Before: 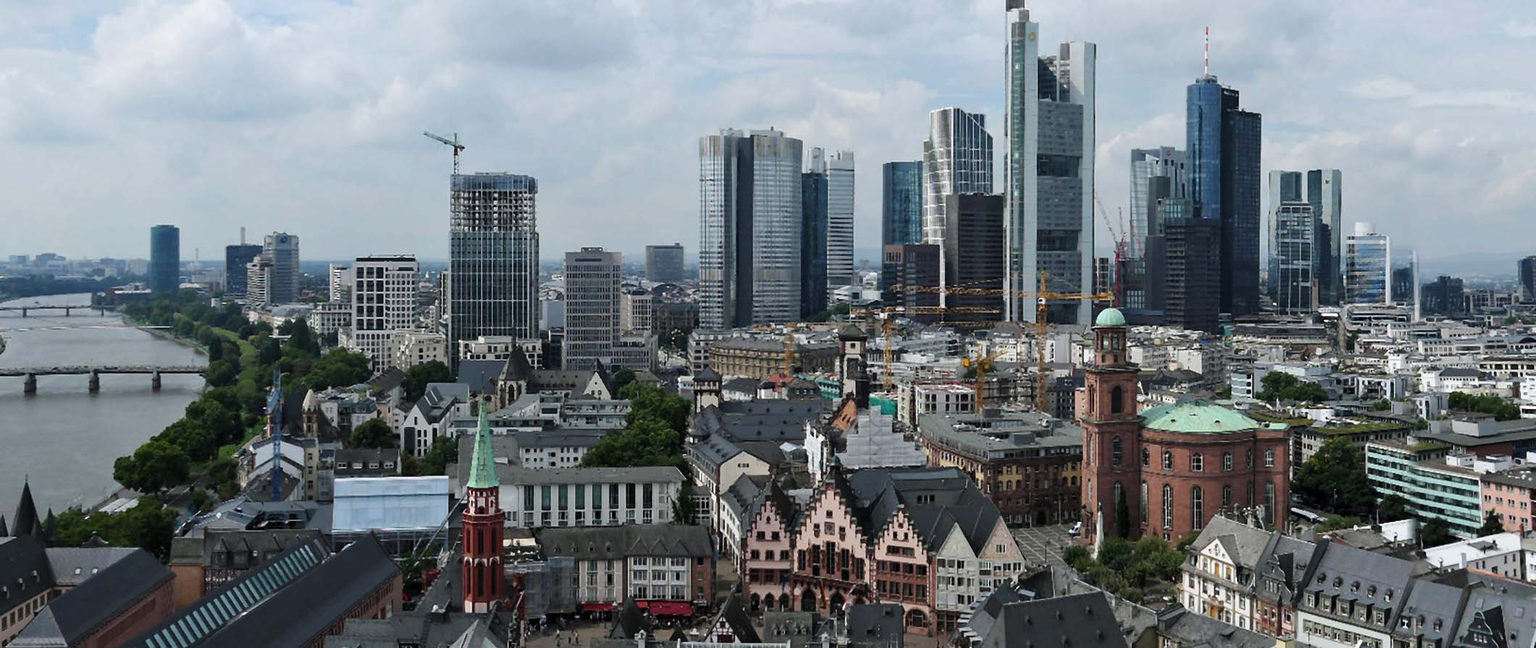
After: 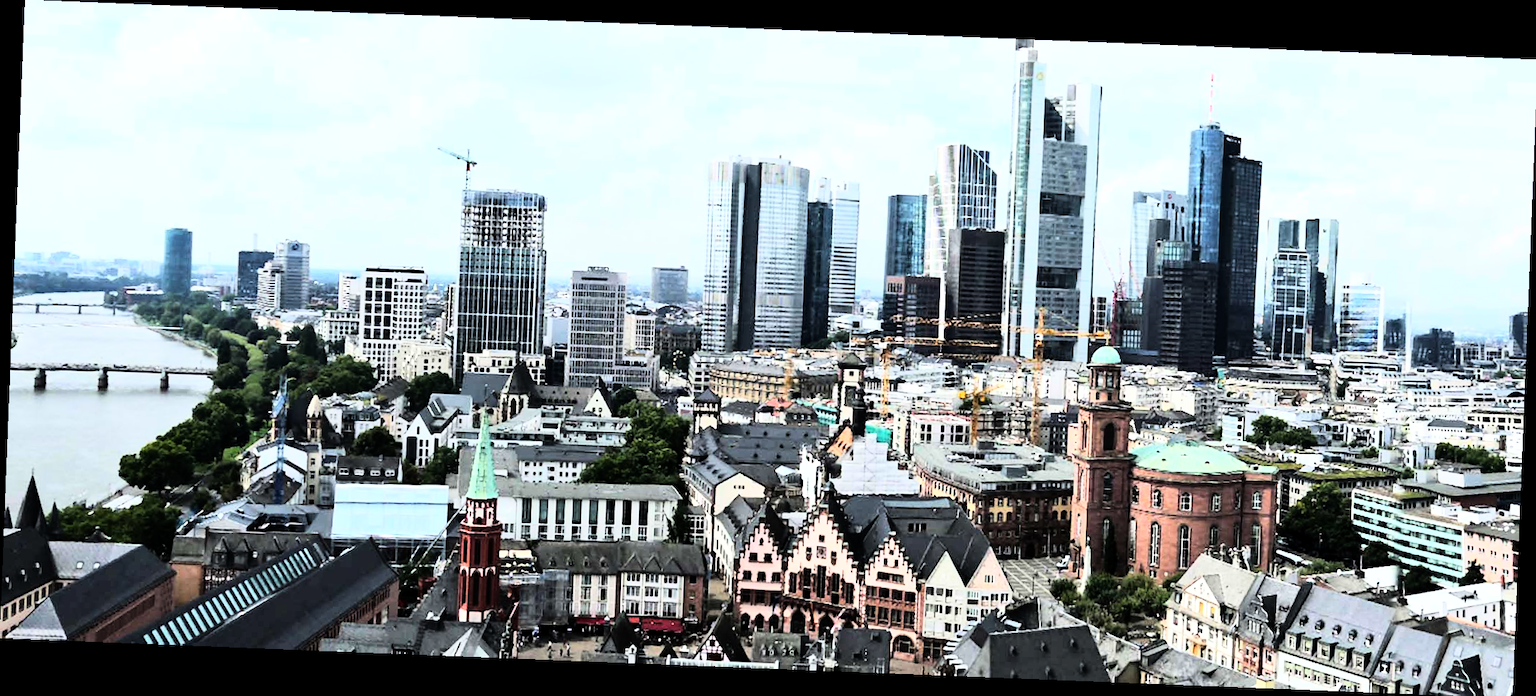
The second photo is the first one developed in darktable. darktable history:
exposure: black level correction 0.001, exposure 0.5 EV, compensate exposure bias true, compensate highlight preservation false
rgb curve: curves: ch0 [(0, 0) (0.21, 0.15) (0.24, 0.21) (0.5, 0.75) (0.75, 0.96) (0.89, 0.99) (1, 1)]; ch1 [(0, 0.02) (0.21, 0.13) (0.25, 0.2) (0.5, 0.67) (0.75, 0.9) (0.89, 0.97) (1, 1)]; ch2 [(0, 0.02) (0.21, 0.13) (0.25, 0.2) (0.5, 0.67) (0.75, 0.9) (0.89, 0.97) (1, 1)], compensate middle gray true
rotate and perspective: rotation 2.27°, automatic cropping off
